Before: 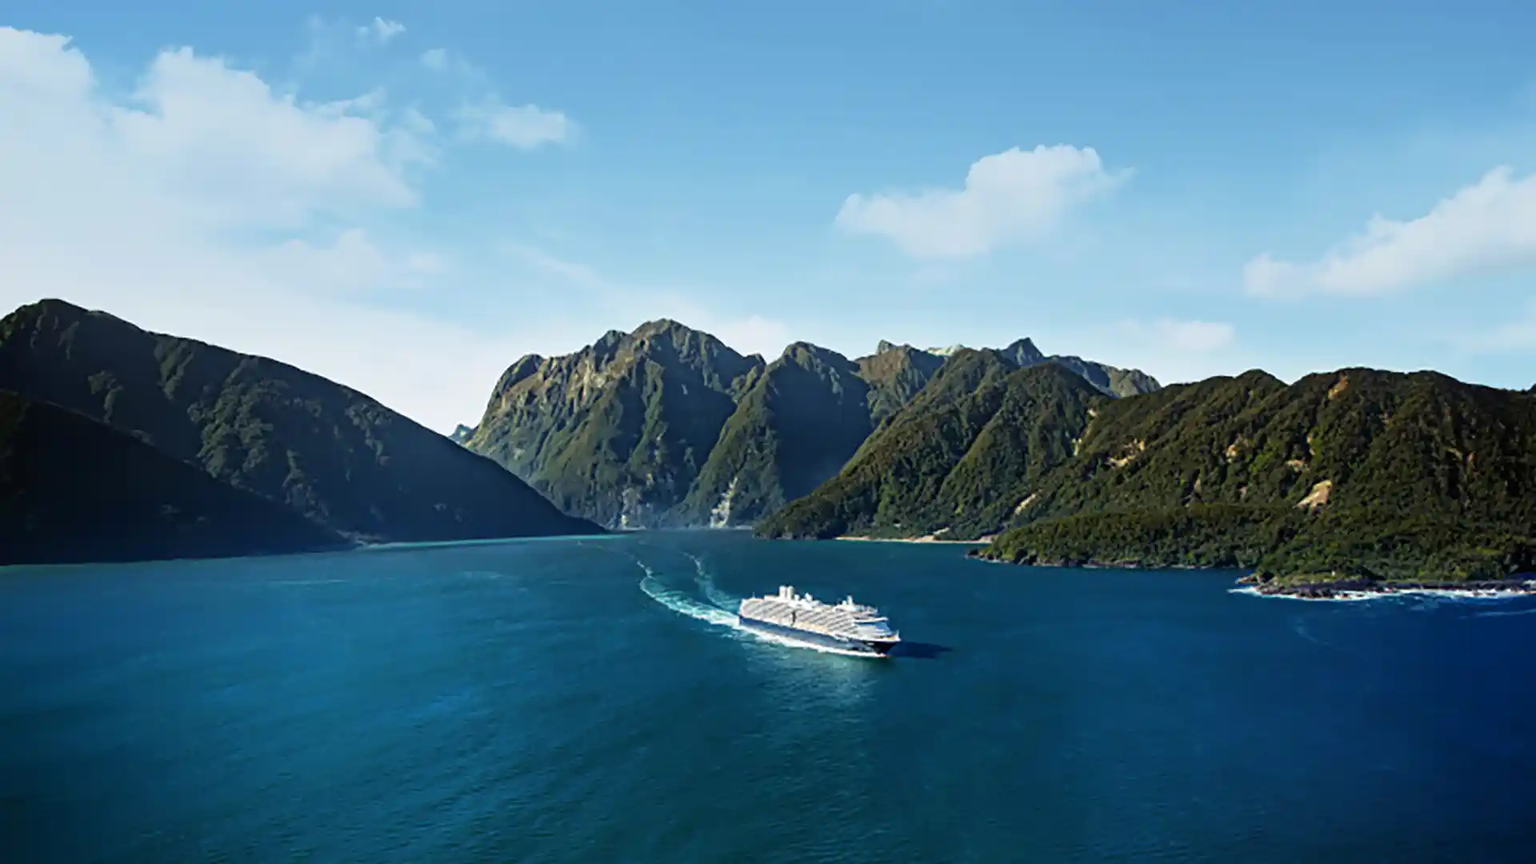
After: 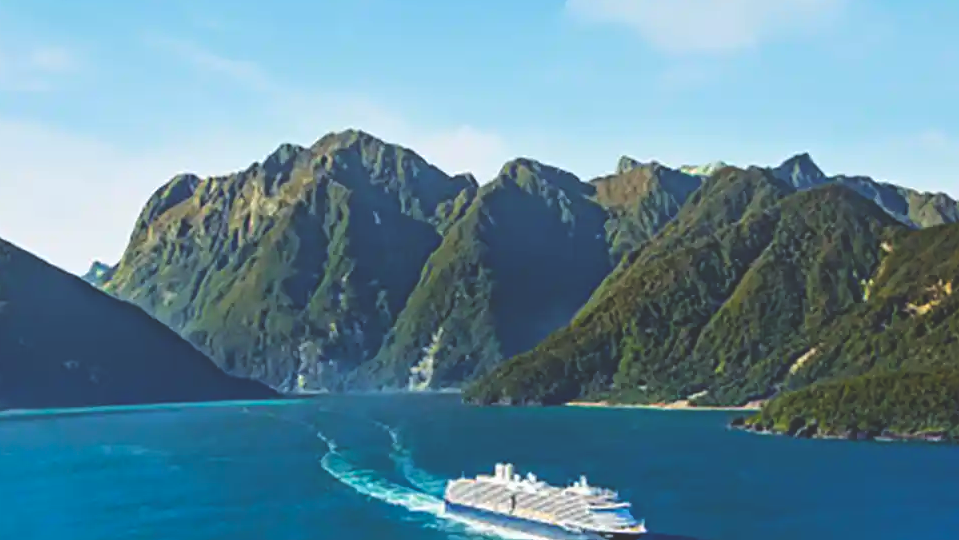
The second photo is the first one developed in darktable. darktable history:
color balance rgb: perceptual saturation grading › global saturation 25%, perceptual brilliance grading › mid-tones 10%, perceptual brilliance grading › shadows 15%, global vibrance 20%
exposure: black level correction -0.023, exposure -0.039 EV, compensate highlight preservation false
crop: left 25%, top 25%, right 25%, bottom 25%
